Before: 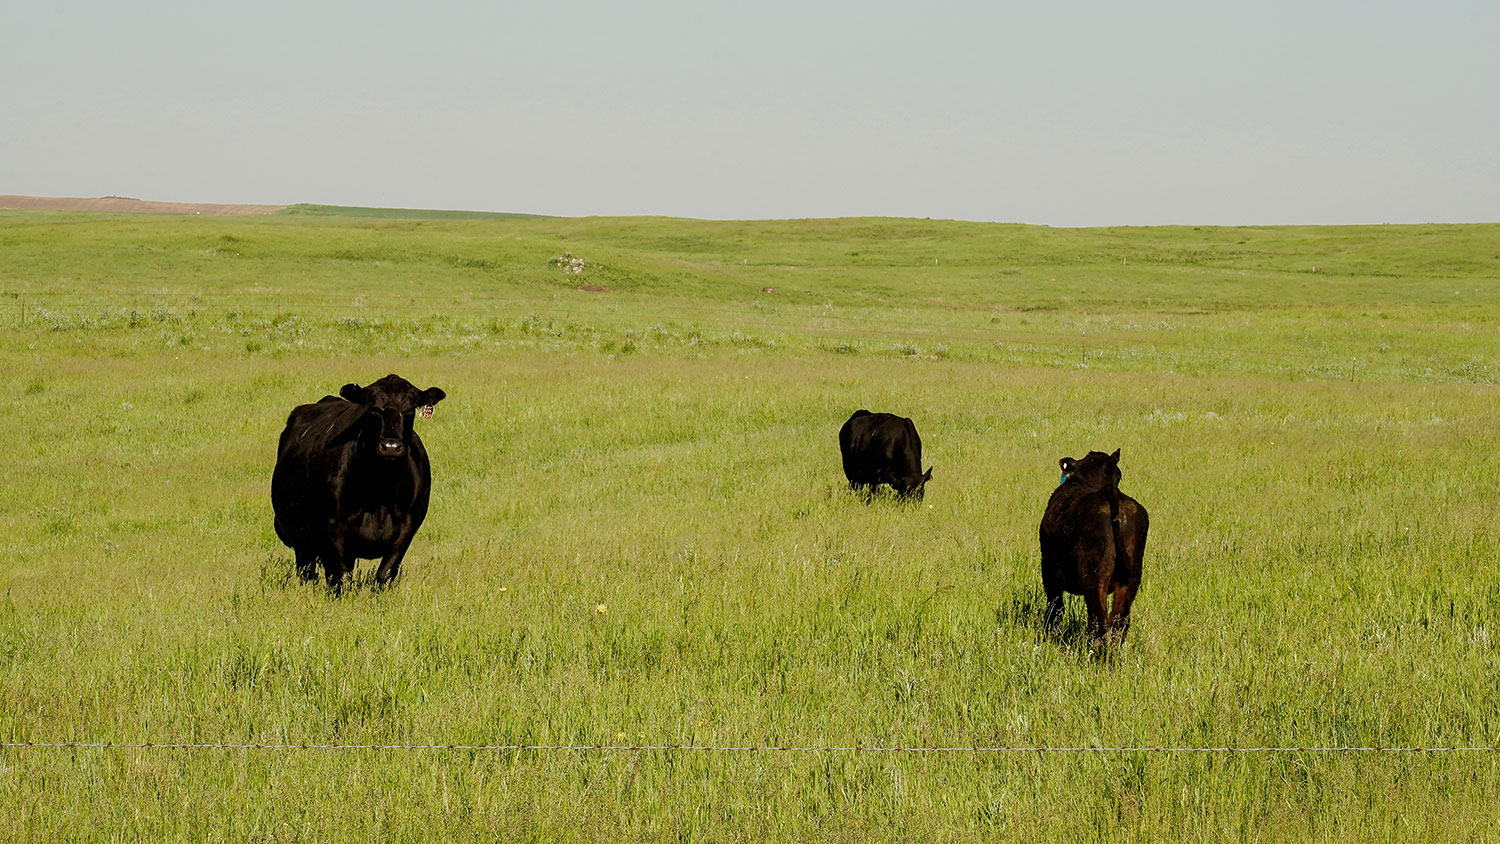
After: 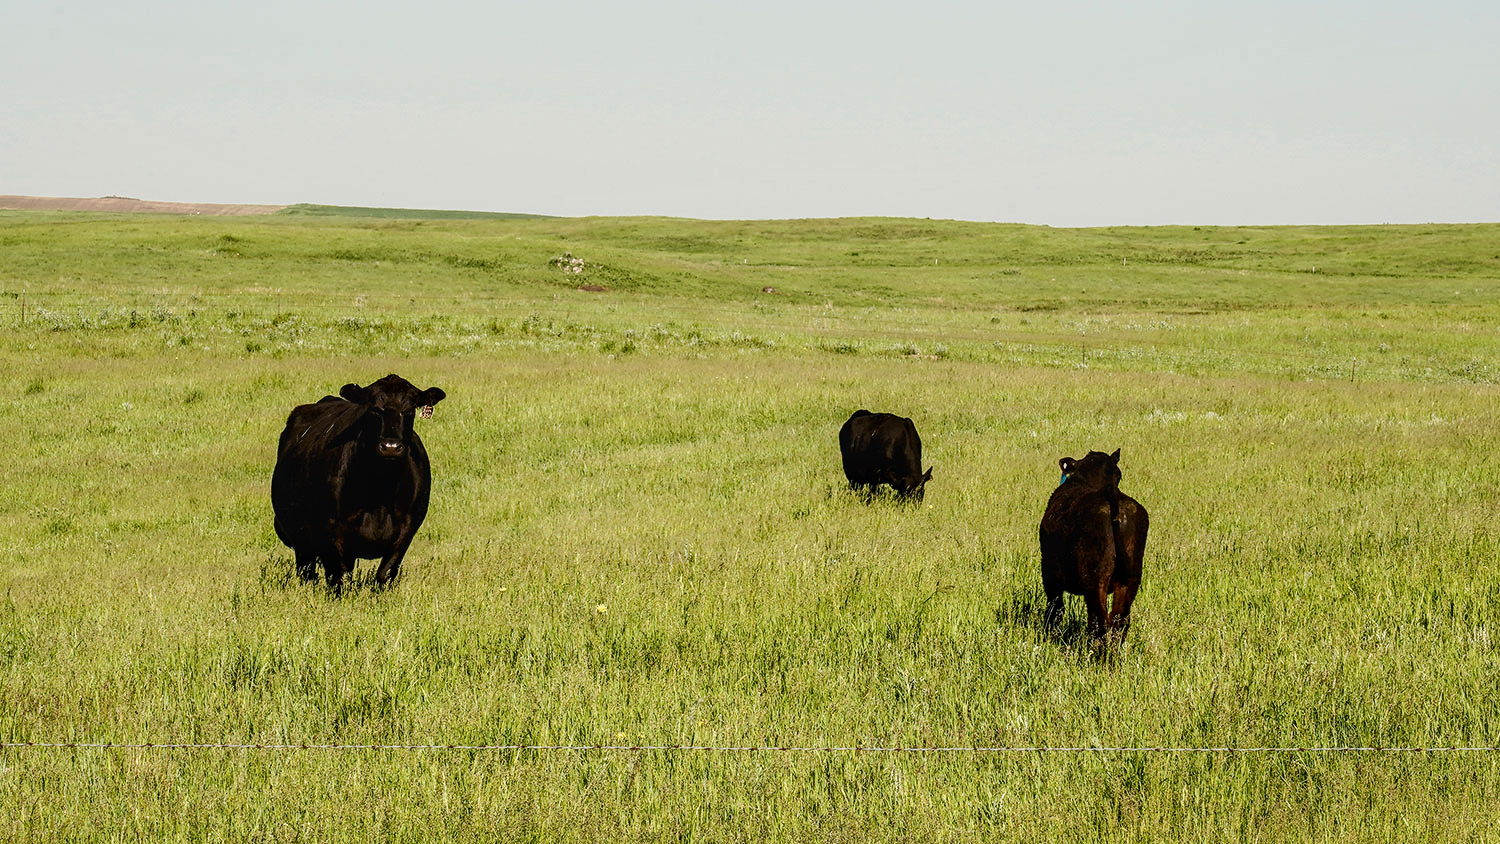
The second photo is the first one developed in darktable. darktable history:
contrast brightness saturation: contrast 0.224
local contrast: highlights 54%, shadows 53%, detail 130%, midtone range 0.448
